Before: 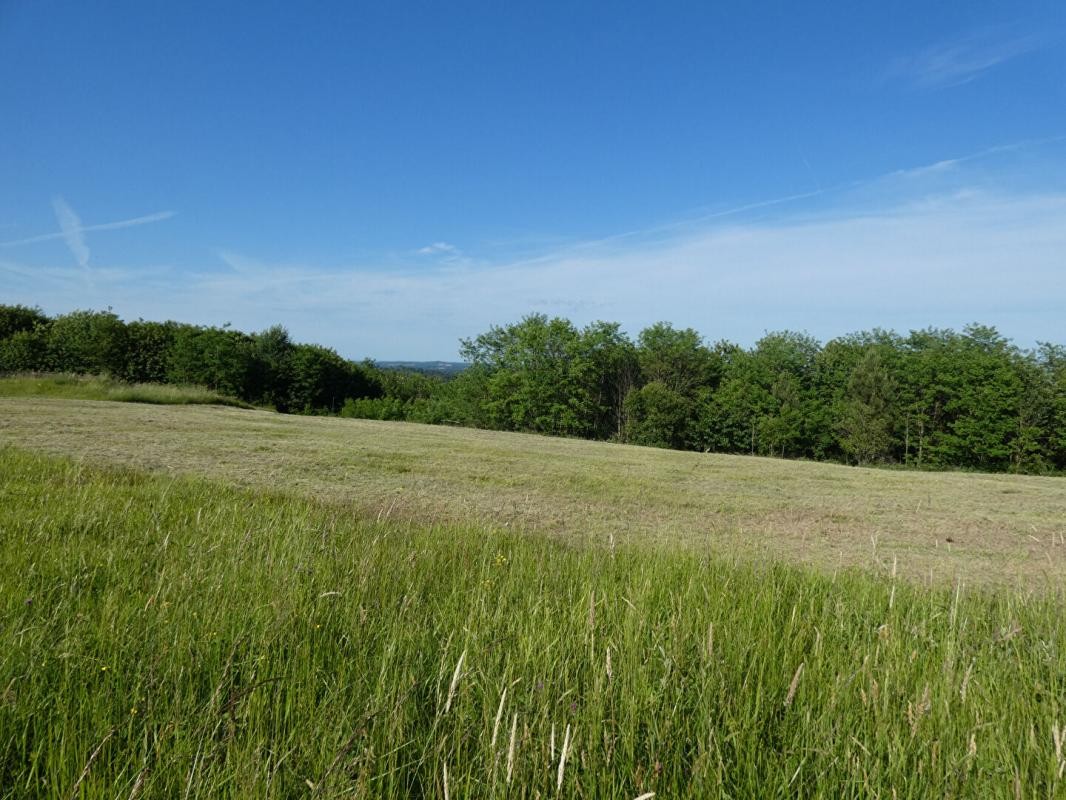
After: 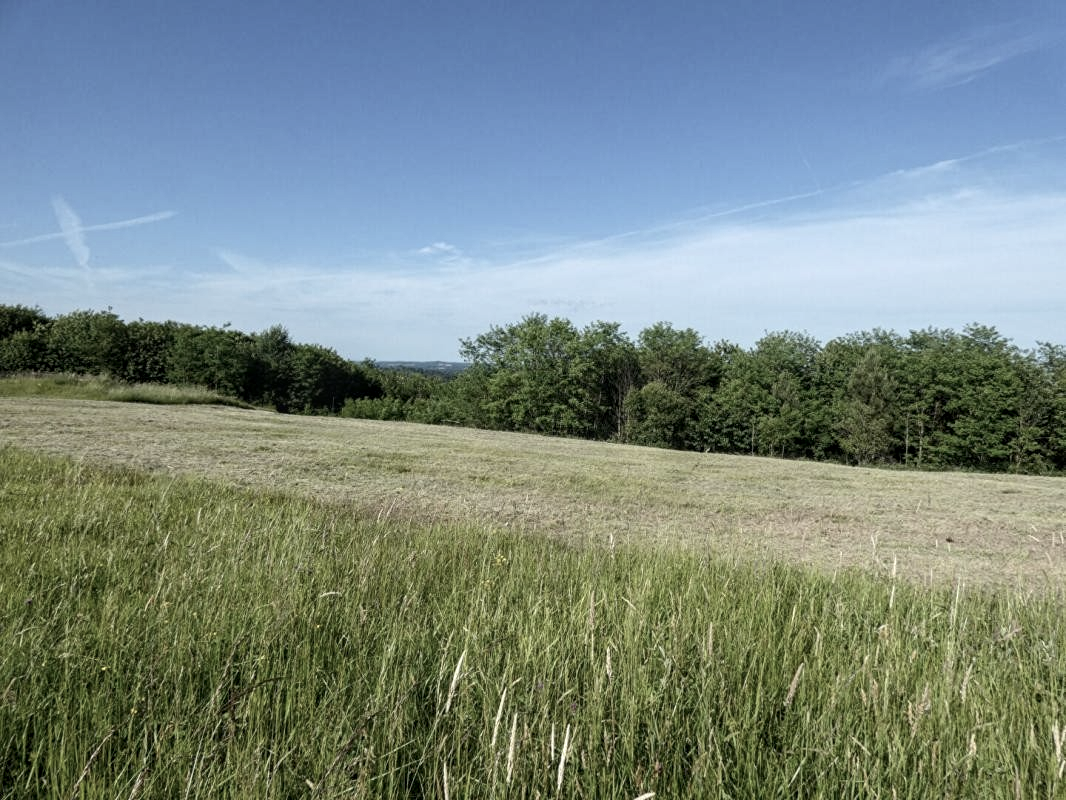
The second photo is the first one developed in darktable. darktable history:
exposure: black level correction 0.002, exposure 0.299 EV, compensate exposure bias true, compensate highlight preservation false
contrast brightness saturation: contrast 0.104, saturation -0.378
local contrast: on, module defaults
